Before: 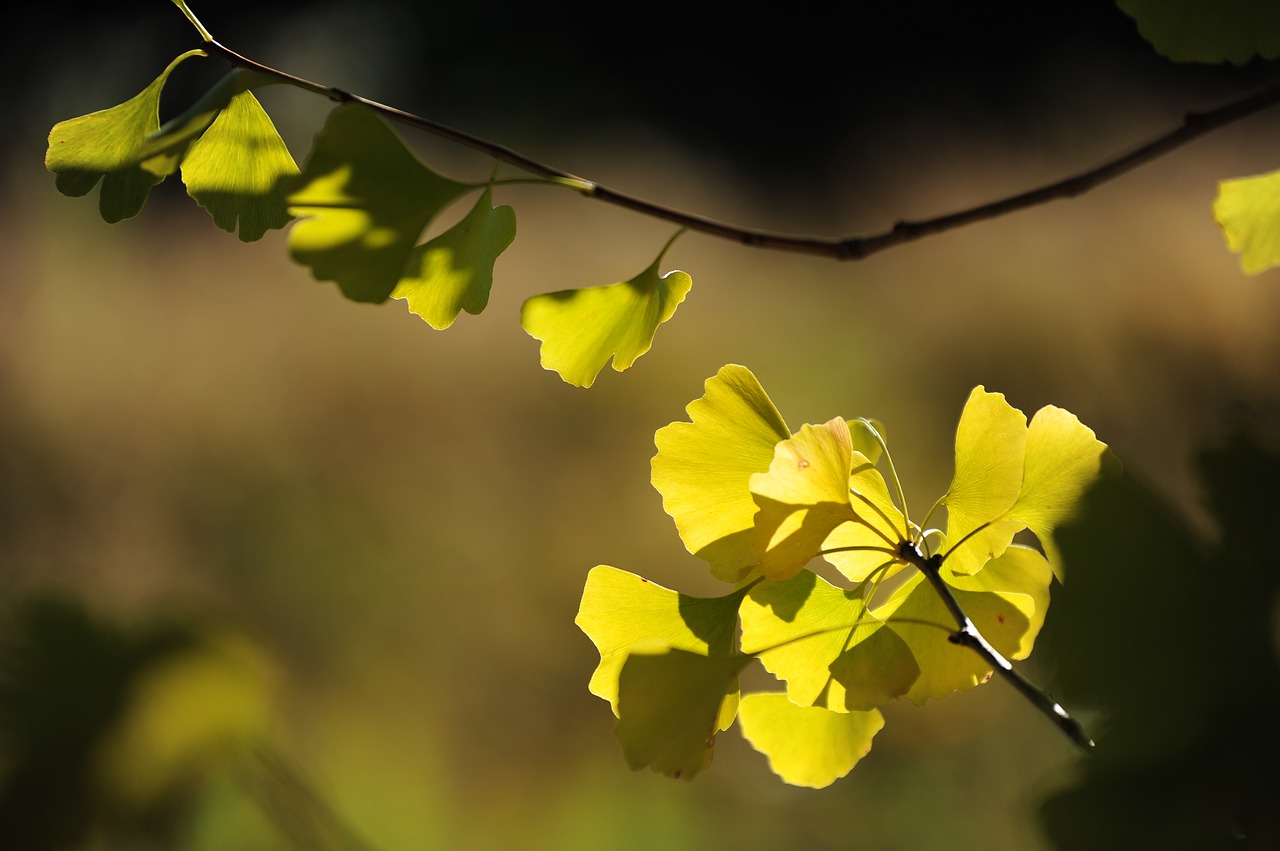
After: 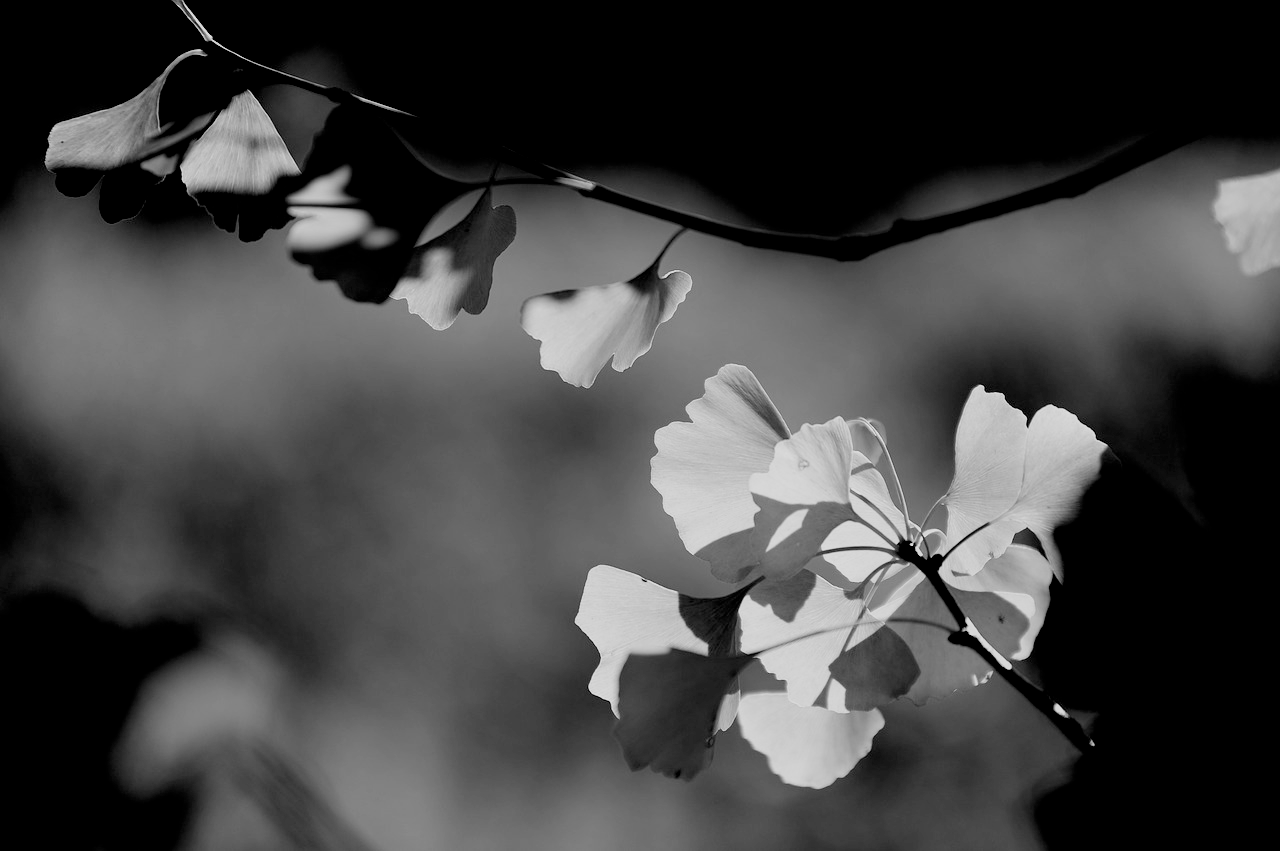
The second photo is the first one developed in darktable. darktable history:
color calibration: x 0.396, y 0.386, temperature 3669 K
rgb levels: levels [[0.034, 0.472, 0.904], [0, 0.5, 1], [0, 0.5, 1]]
filmic rgb: hardness 4.17
color correction: highlights a* 9.03, highlights b* 8.71, shadows a* 40, shadows b* 40, saturation 0.8
monochrome: a 32, b 64, size 2.3
